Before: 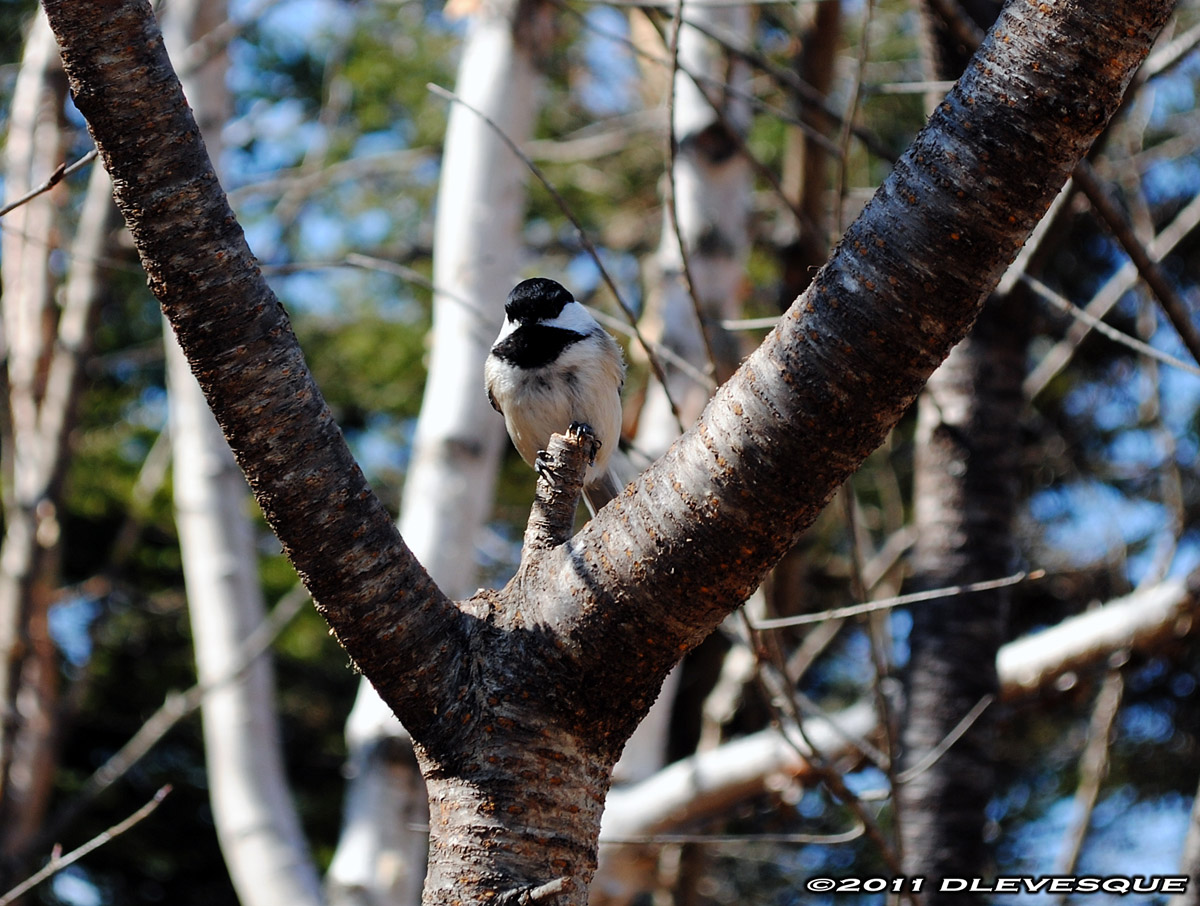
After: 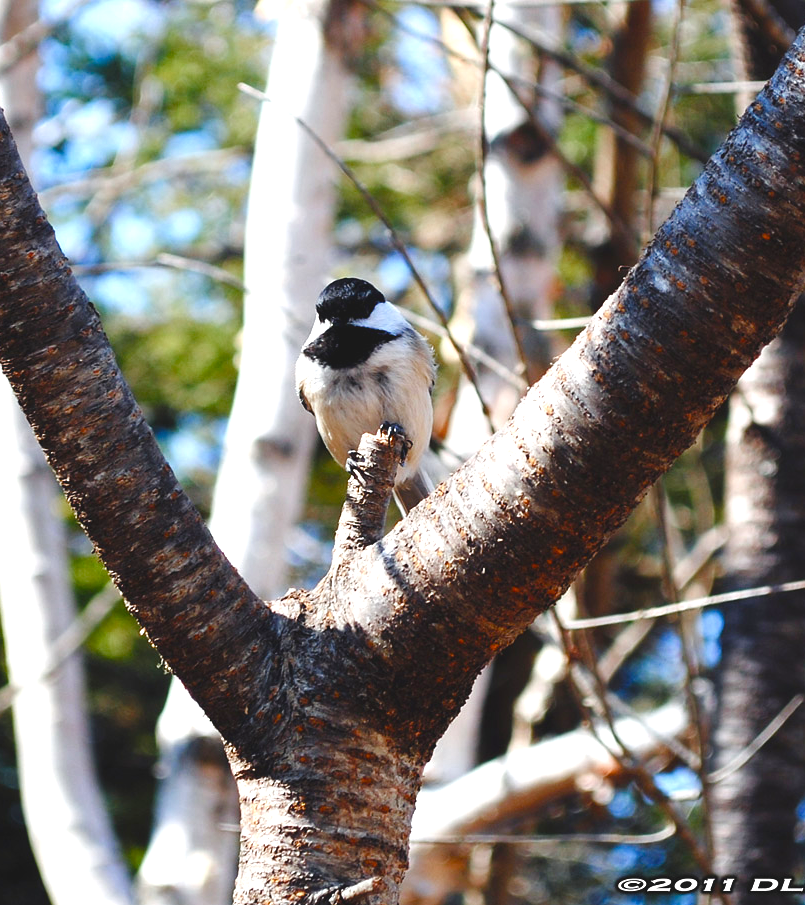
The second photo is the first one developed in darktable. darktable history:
exposure: black level correction -0.005, exposure 1.002 EV, compensate highlight preservation false
color balance rgb: highlights gain › chroma 0.108%, highlights gain › hue 331.52°, linear chroma grading › global chroma 13.715%, perceptual saturation grading › global saturation 20%, perceptual saturation grading › highlights -50.194%, perceptual saturation grading › shadows 30.121%, global vibrance 9.671%
crop and rotate: left 15.768%, right 17.14%
